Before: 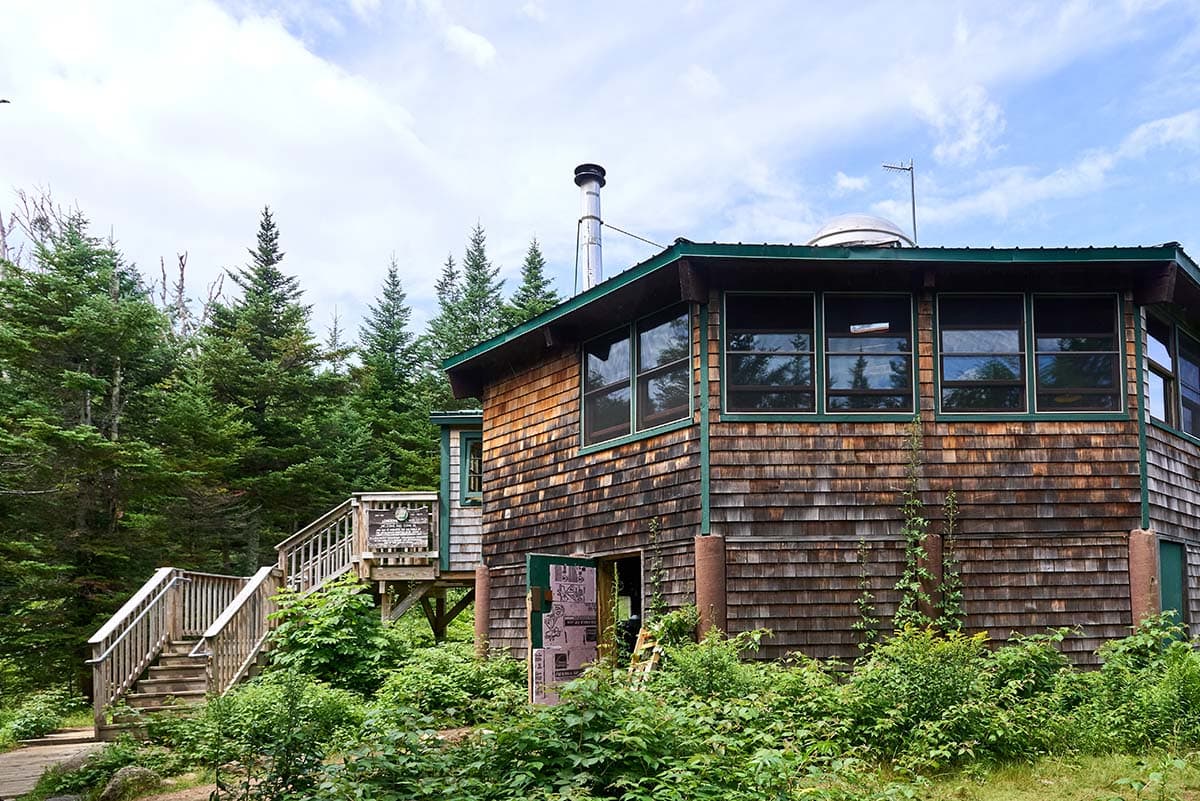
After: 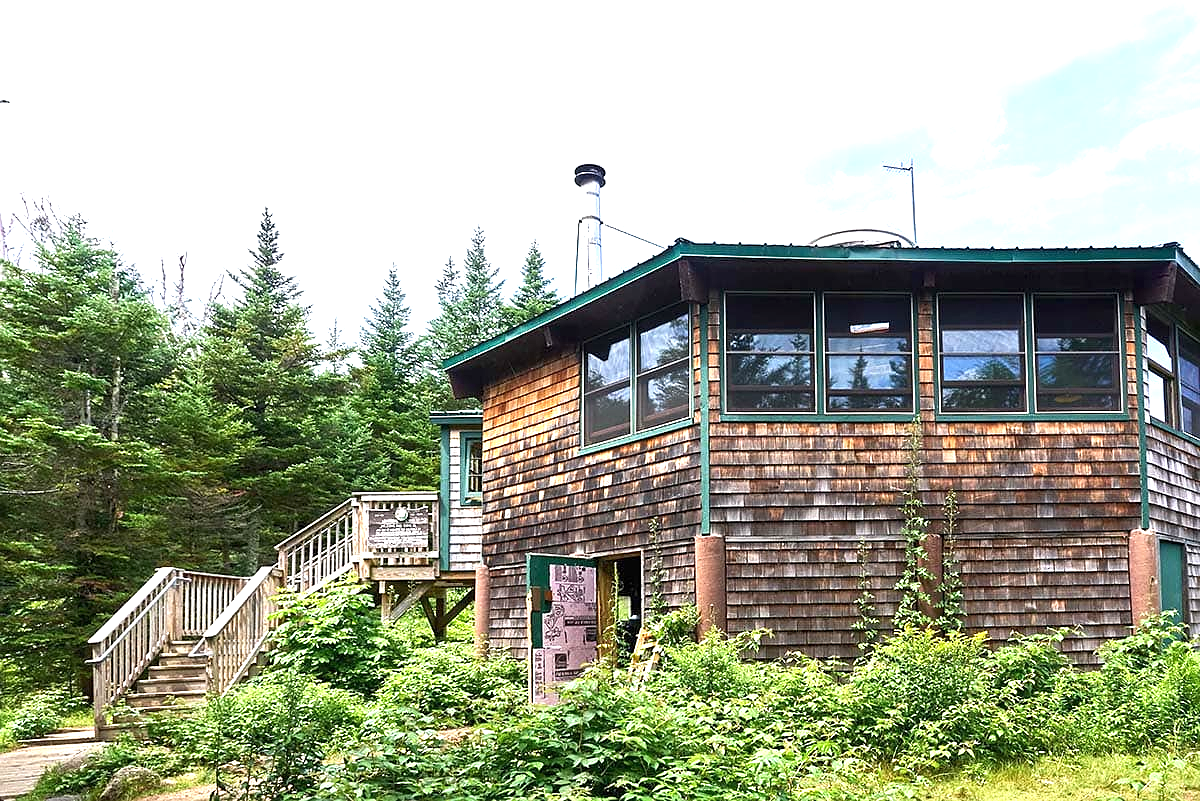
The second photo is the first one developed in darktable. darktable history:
tone equalizer: on, module defaults
sharpen: radius 1
exposure: black level correction 0, exposure 1.1 EV, compensate exposure bias true, compensate highlight preservation false
